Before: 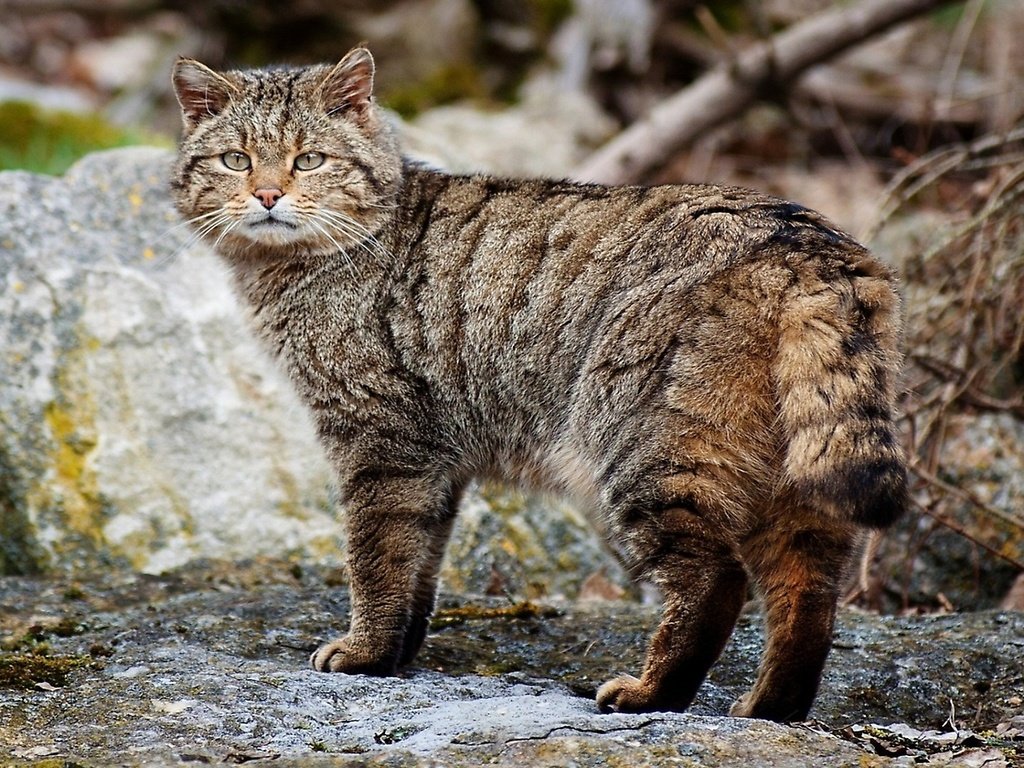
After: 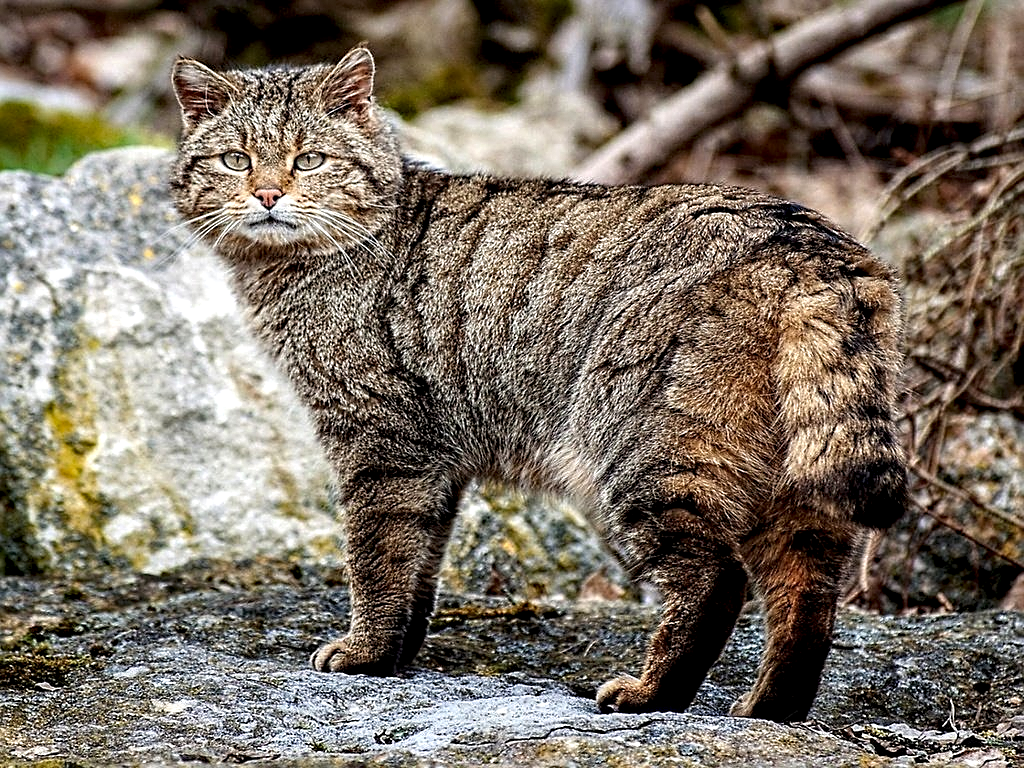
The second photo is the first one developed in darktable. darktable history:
local contrast: highlights 77%, shadows 56%, detail 174%, midtone range 0.421
haze removal: compatibility mode true, adaptive false
sharpen: amount 0.597
